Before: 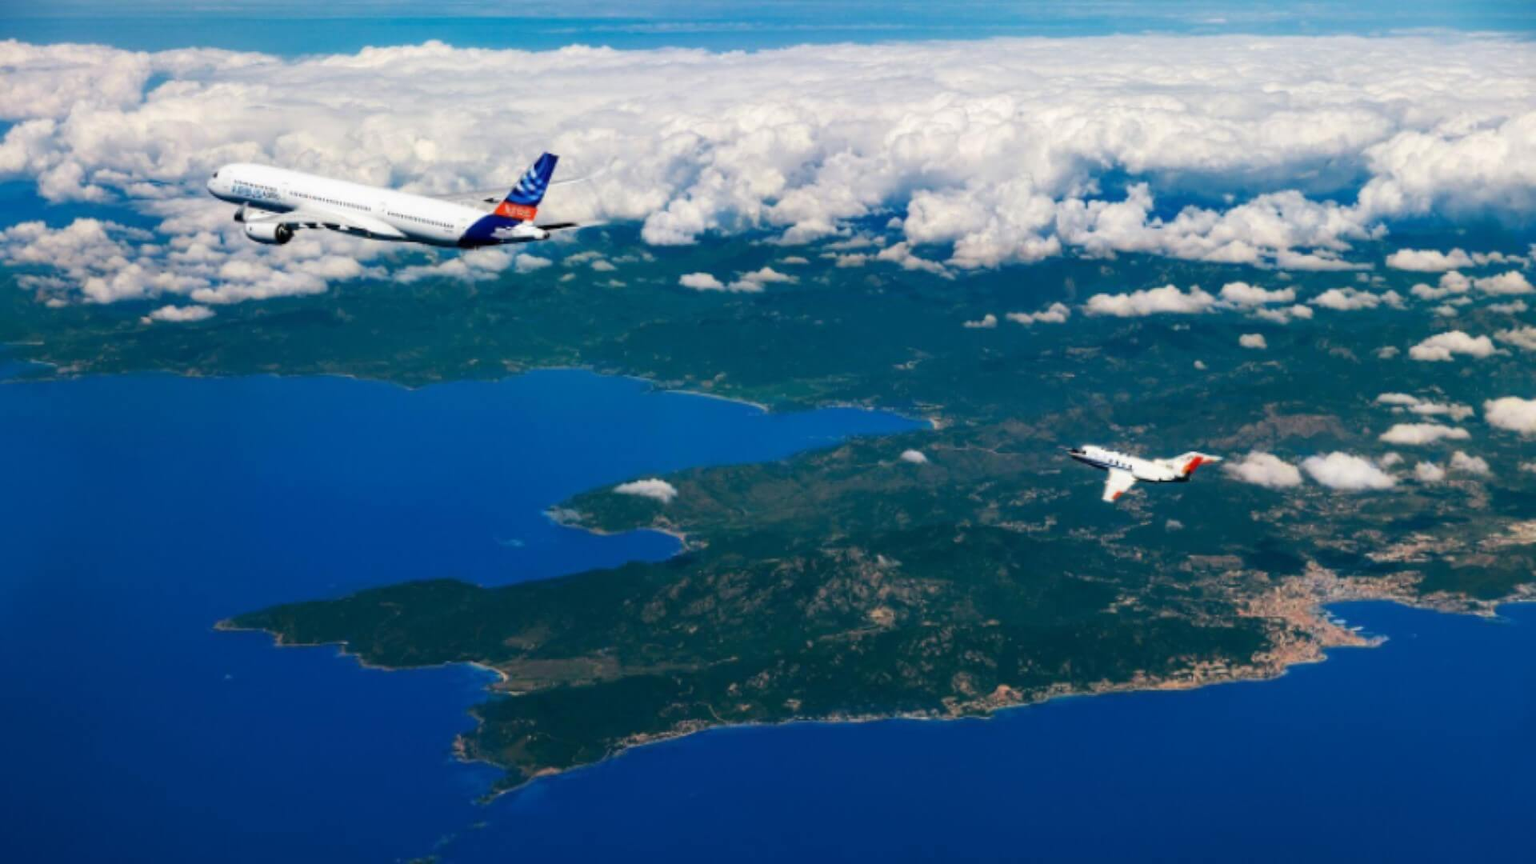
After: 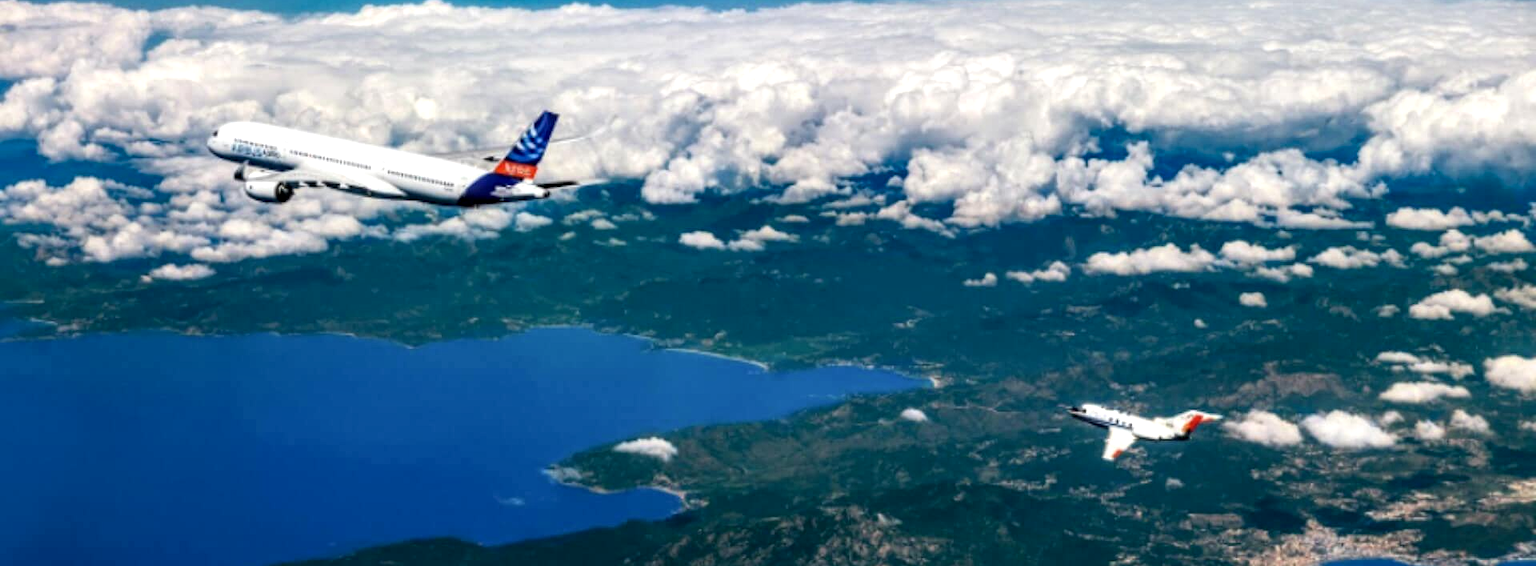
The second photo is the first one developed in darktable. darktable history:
crop and rotate: top 4.891%, bottom 29.469%
local contrast: detail 160%
tone equalizer: smoothing diameter 24.84%, edges refinement/feathering 12.9, preserve details guided filter
